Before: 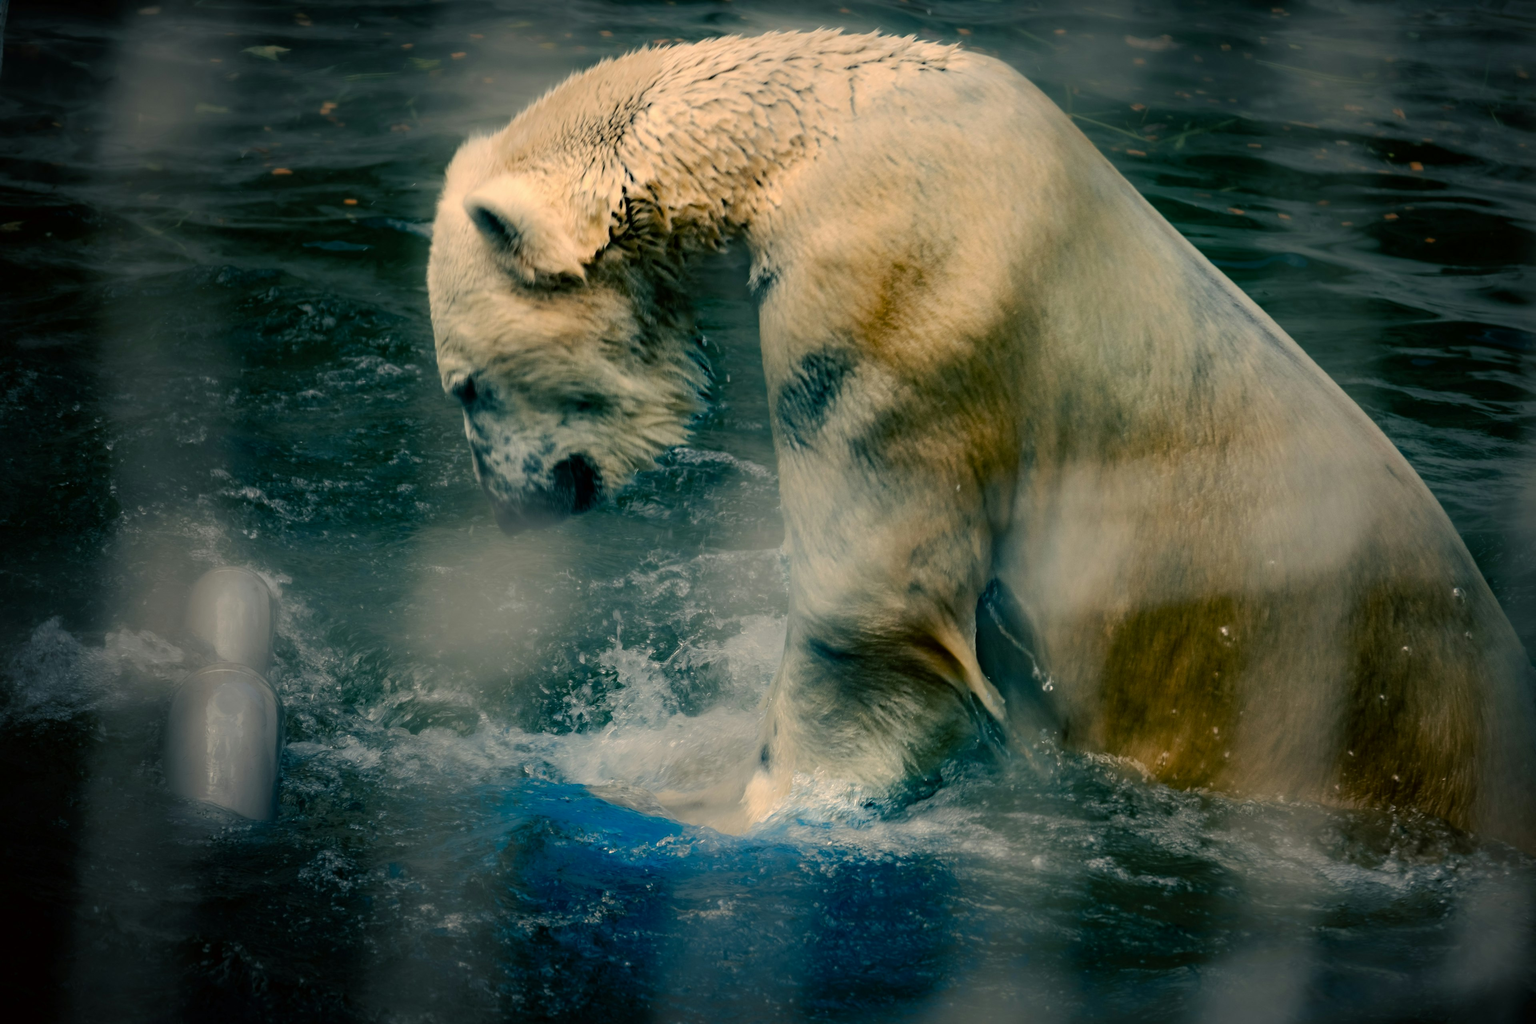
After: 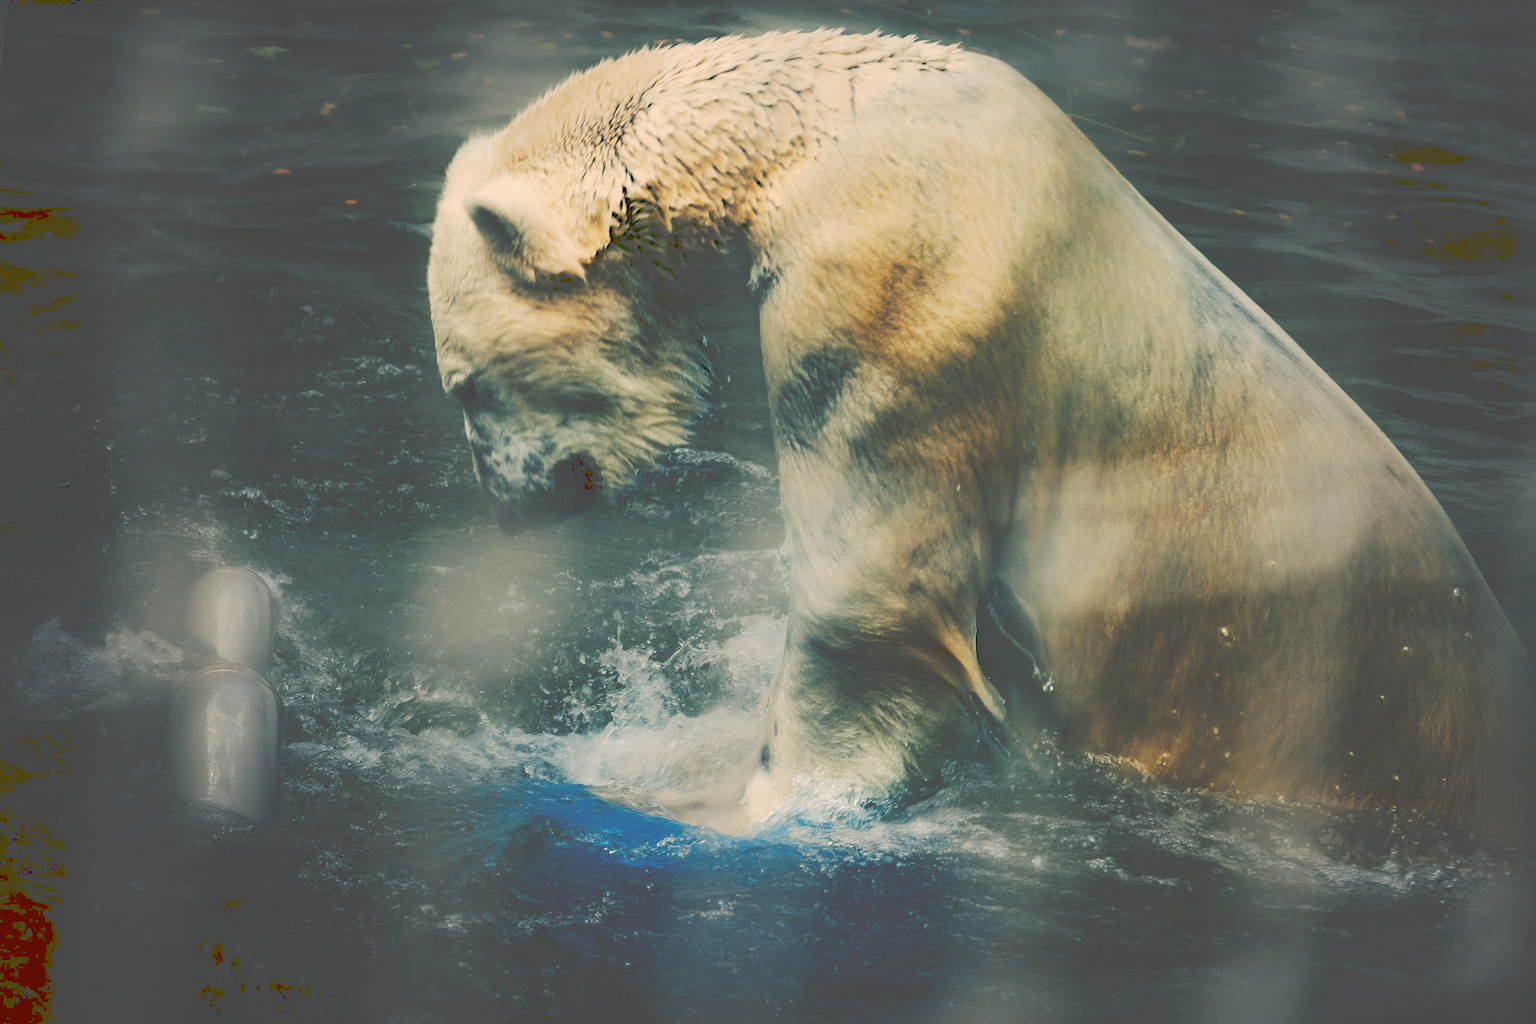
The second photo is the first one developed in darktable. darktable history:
sharpen: on, module defaults
tone curve: curves: ch0 [(0, 0) (0.003, 0.301) (0.011, 0.302) (0.025, 0.307) (0.044, 0.313) (0.069, 0.316) (0.1, 0.322) (0.136, 0.325) (0.177, 0.341) (0.224, 0.358) (0.277, 0.386) (0.335, 0.429) (0.399, 0.486) (0.468, 0.556) (0.543, 0.644) (0.623, 0.728) (0.709, 0.796) (0.801, 0.854) (0.898, 0.908) (1, 1)], preserve colors none
